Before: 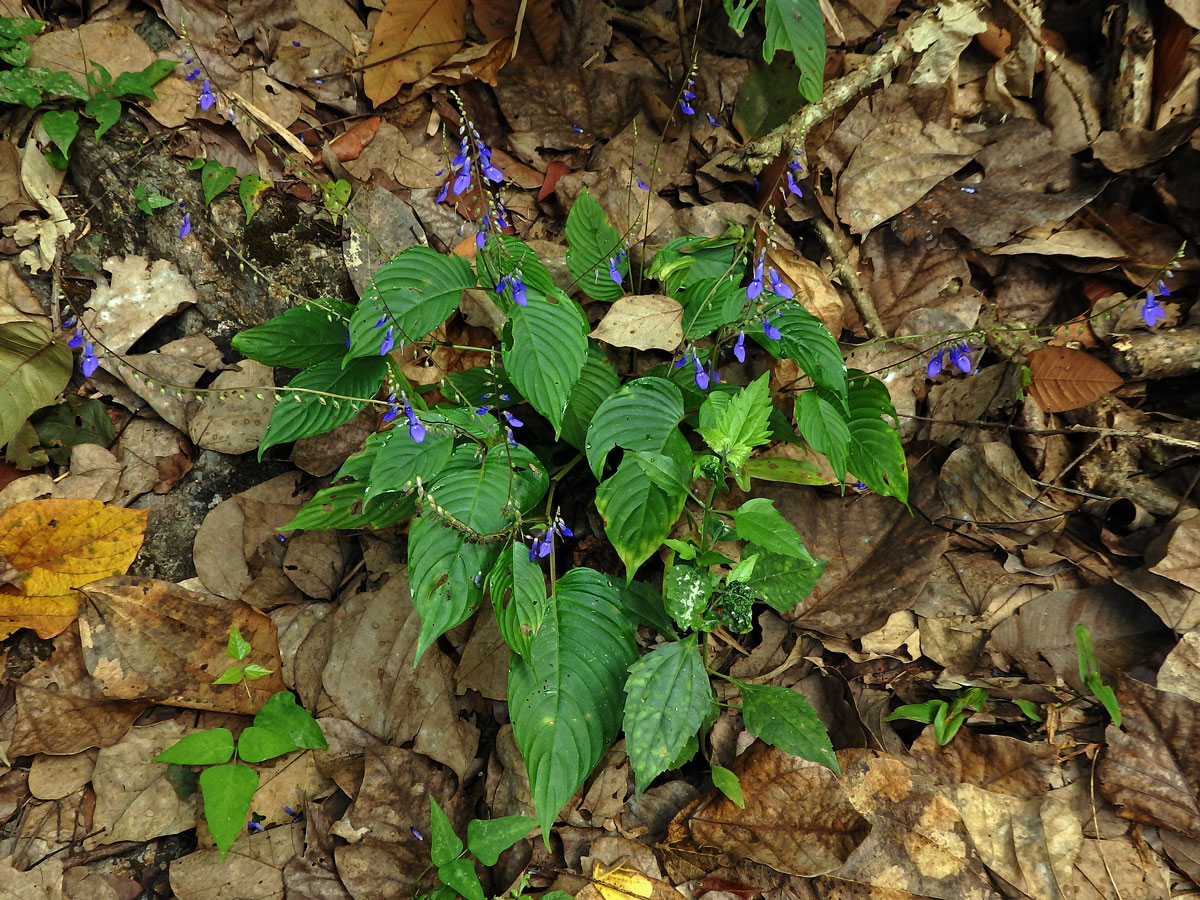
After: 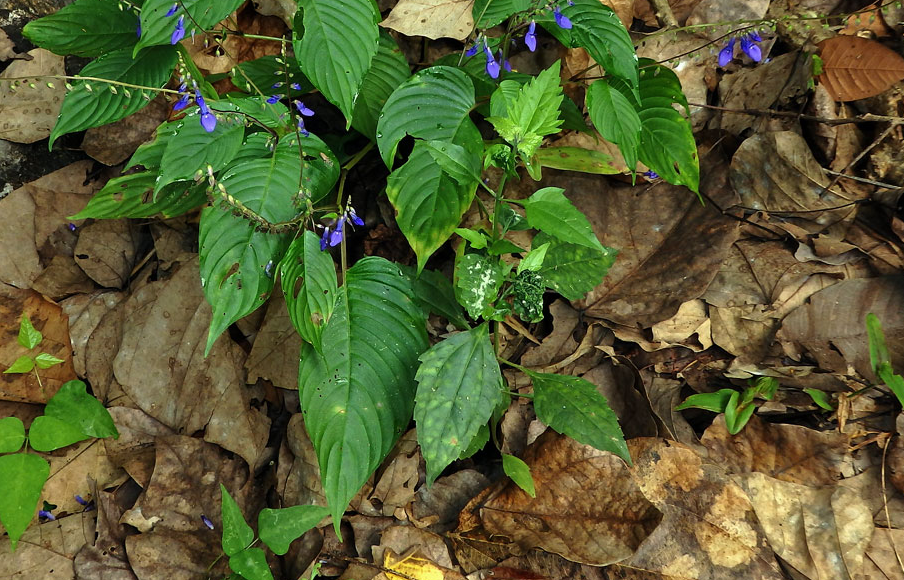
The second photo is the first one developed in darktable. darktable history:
crop and rotate: left 17.457%, top 34.595%, right 7.198%, bottom 0.907%
